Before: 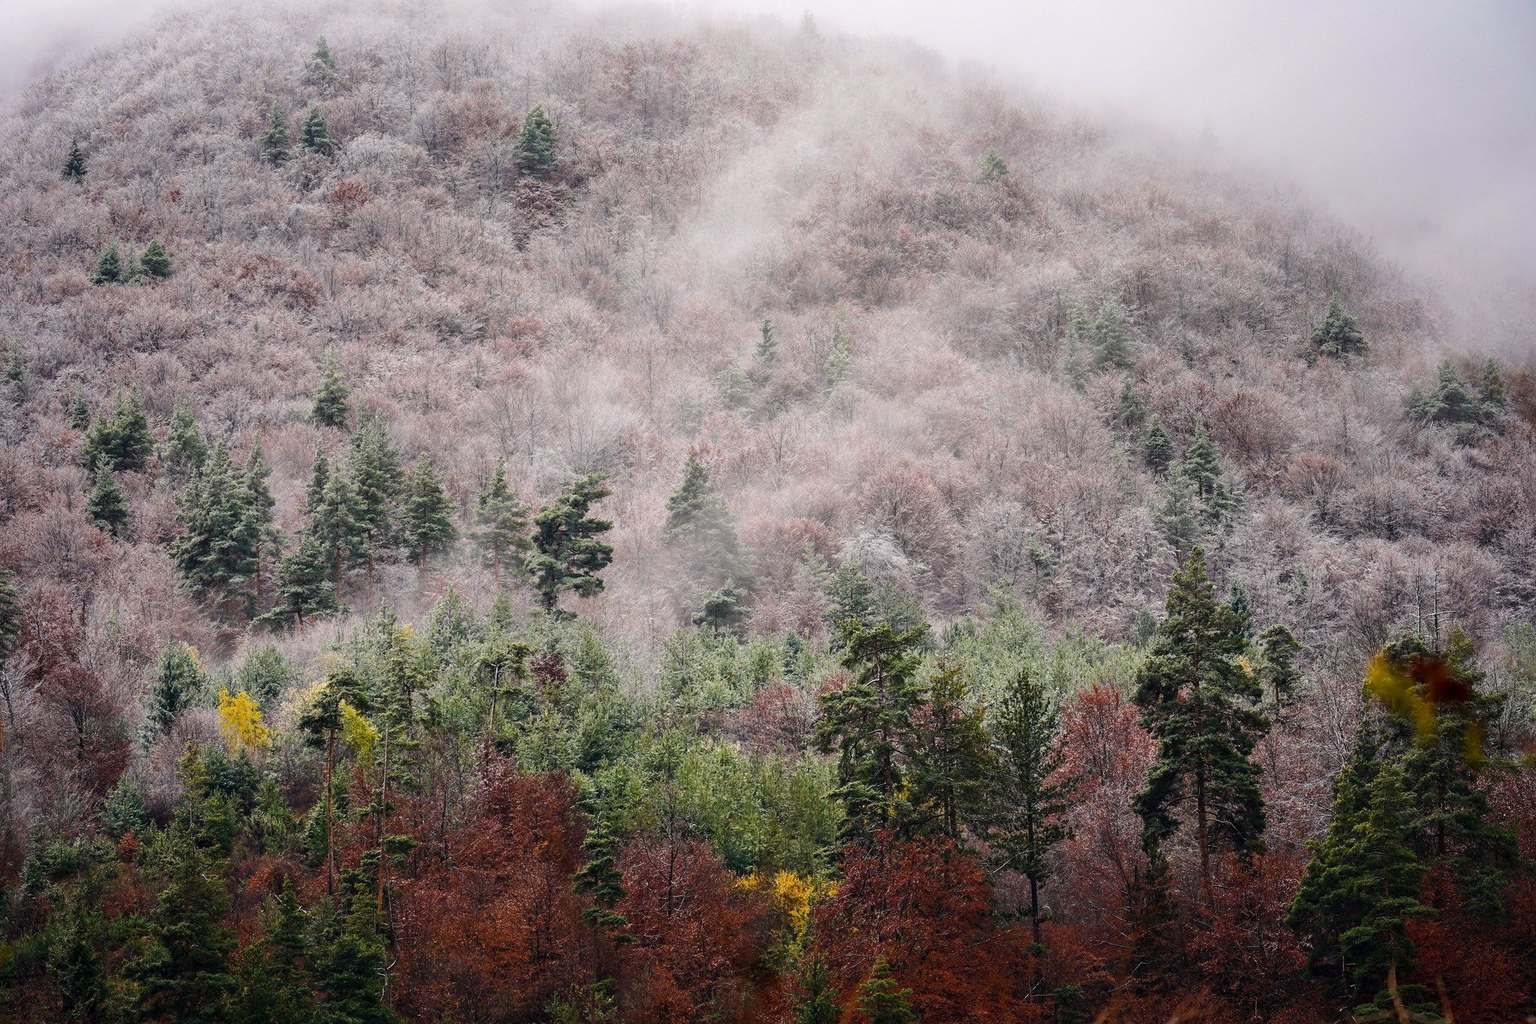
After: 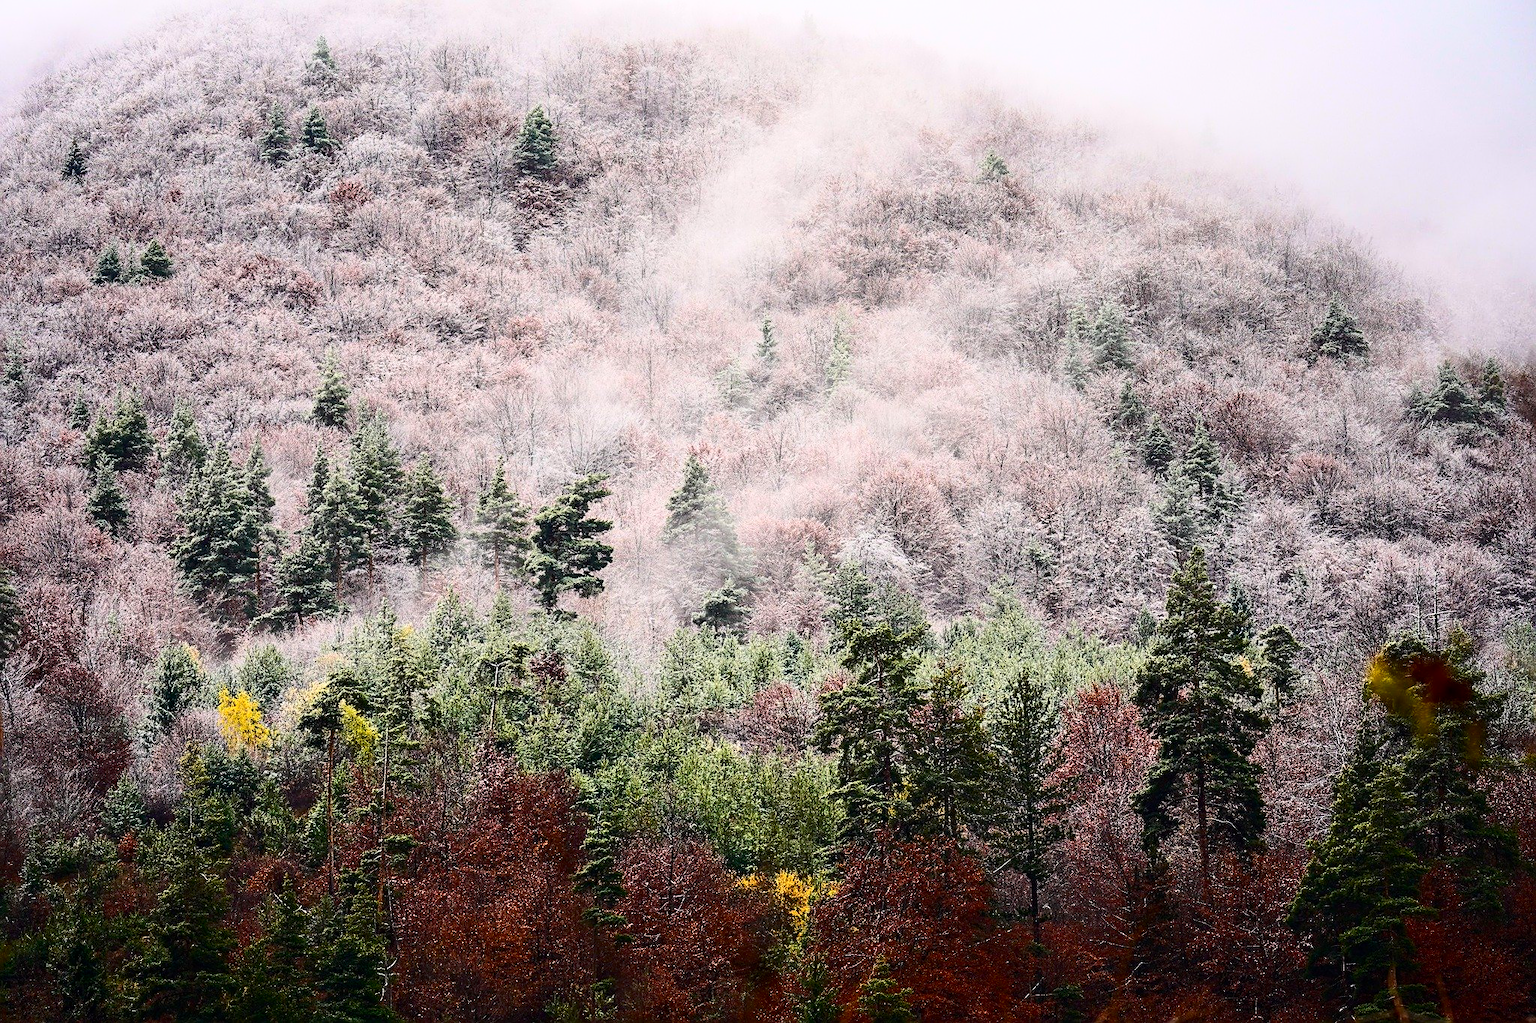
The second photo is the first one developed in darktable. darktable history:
sharpen: on, module defaults
contrast brightness saturation: contrast 0.4, brightness 0.1, saturation 0.21
